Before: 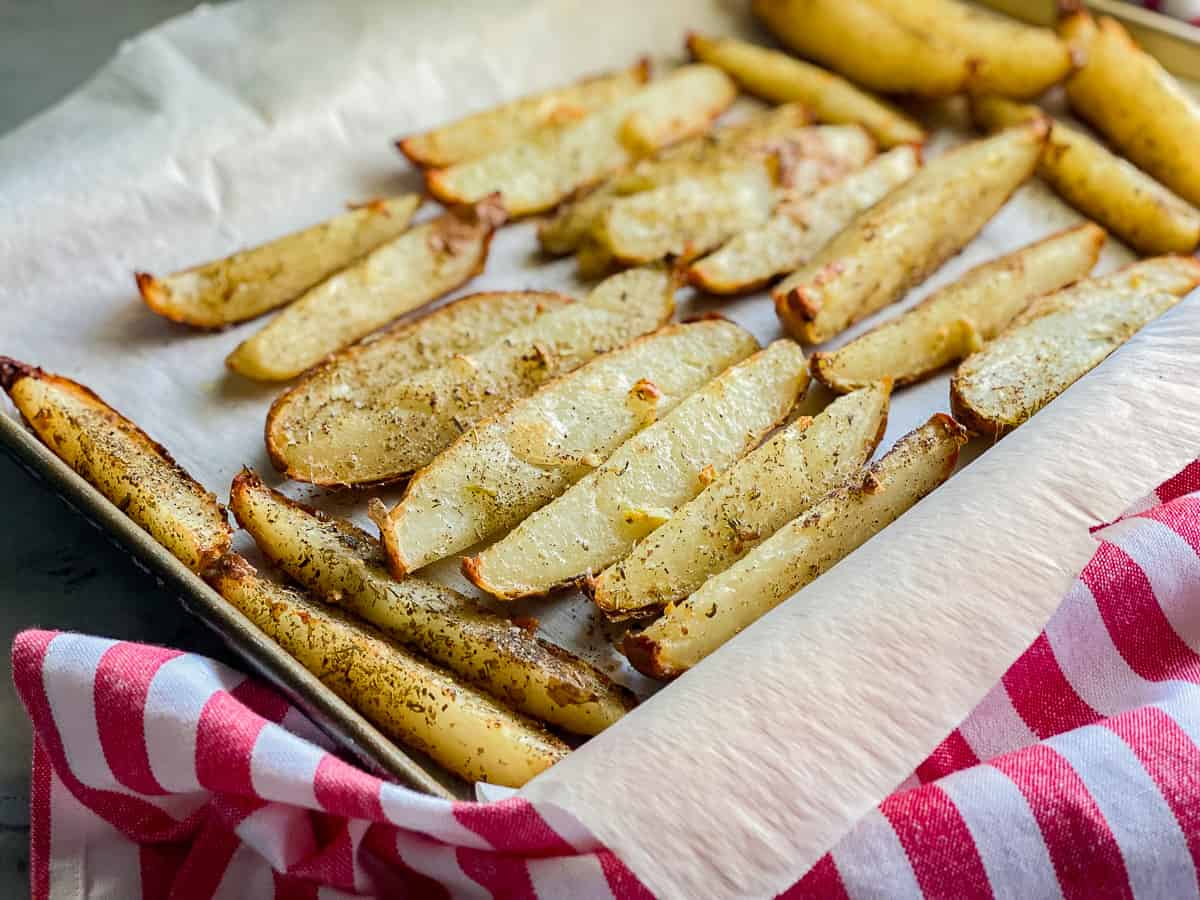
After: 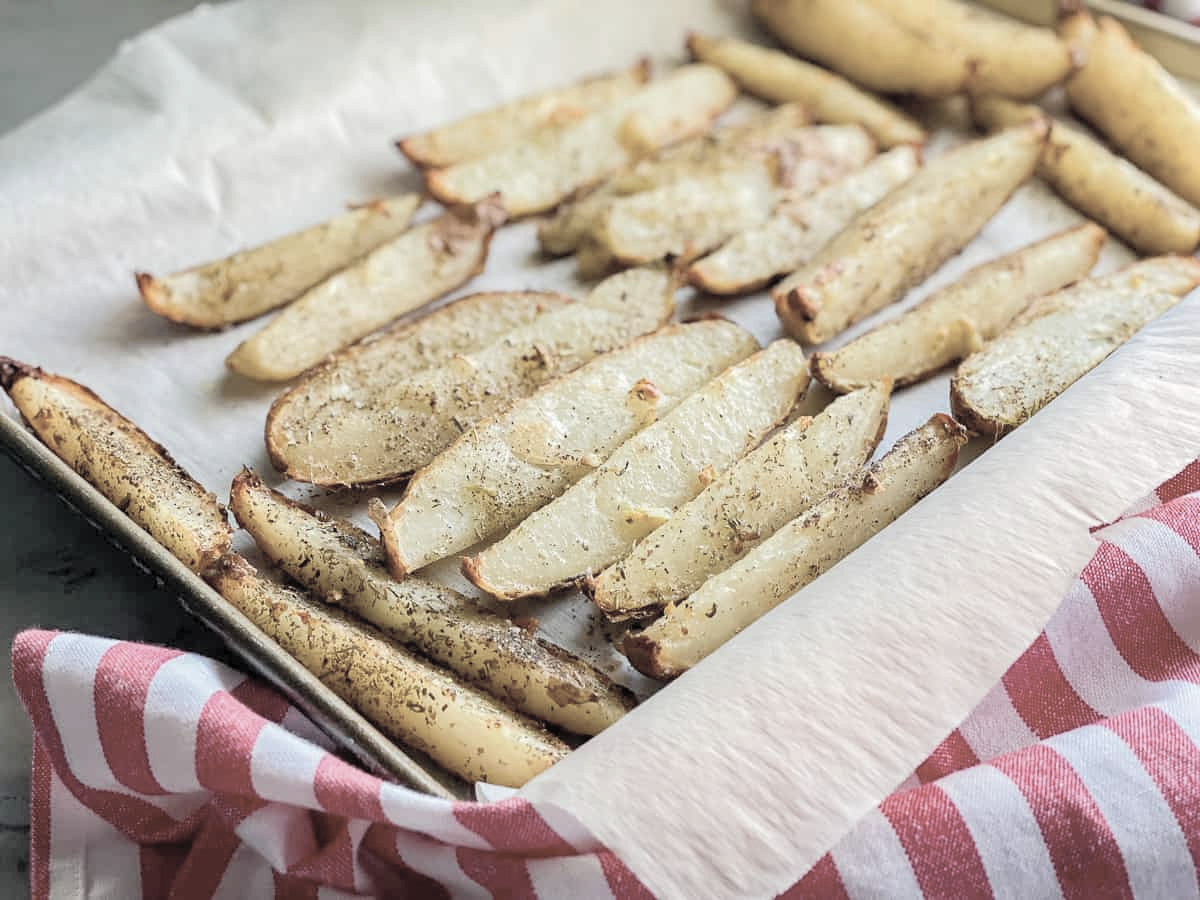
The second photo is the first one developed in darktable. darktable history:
contrast brightness saturation: brightness 0.185, saturation -0.507
